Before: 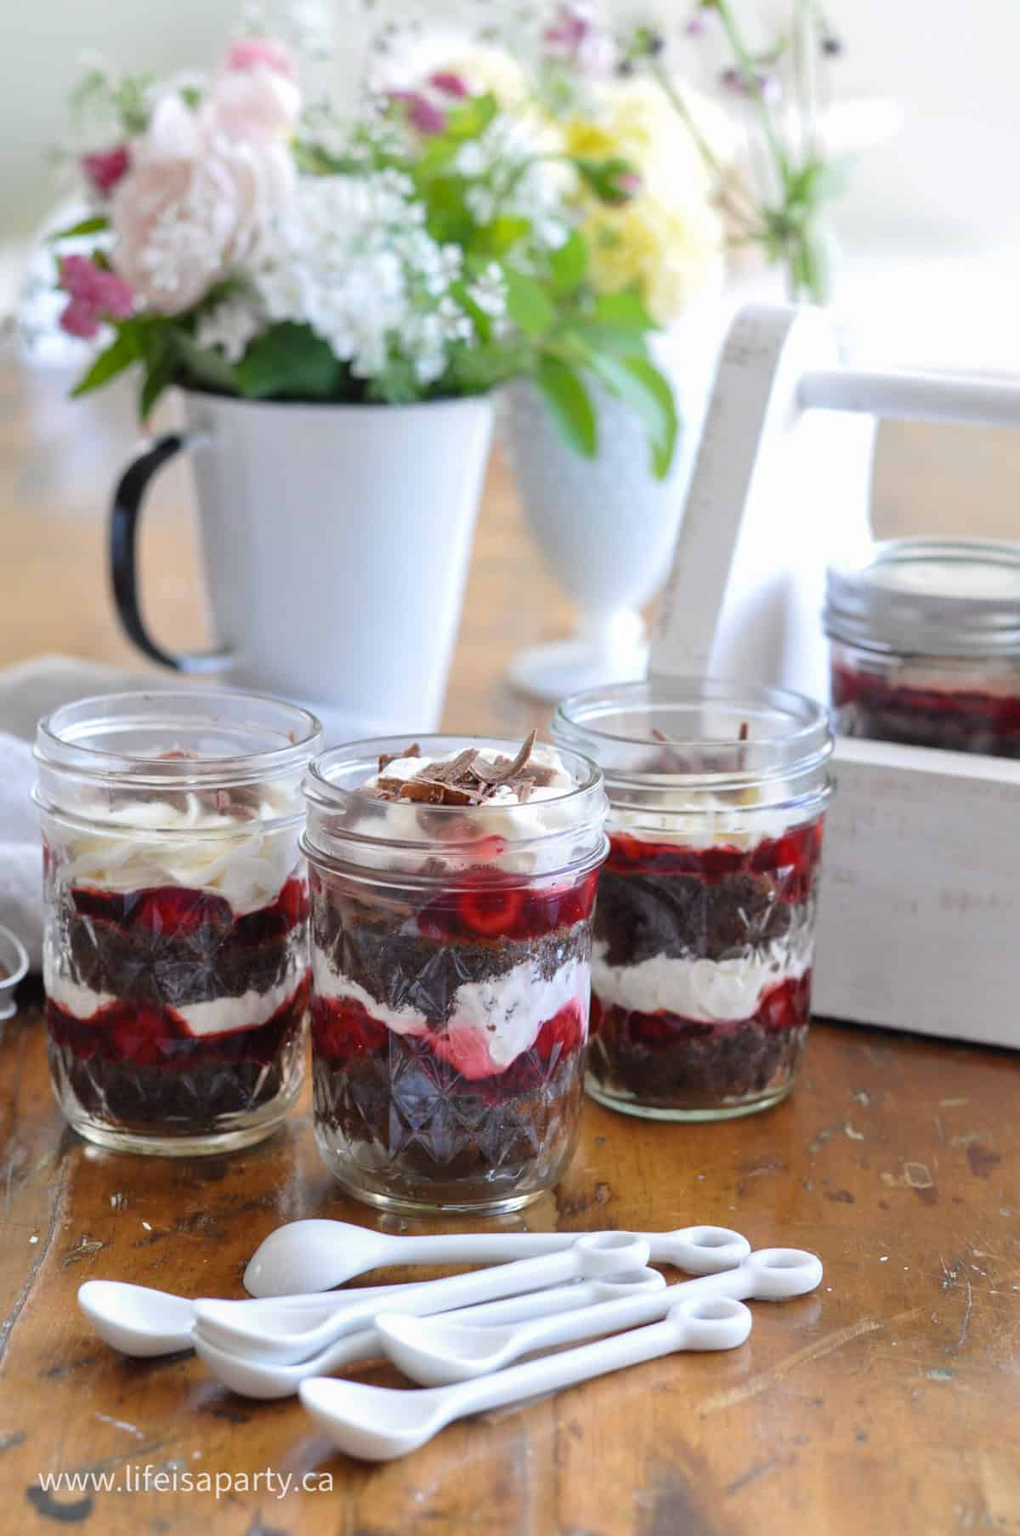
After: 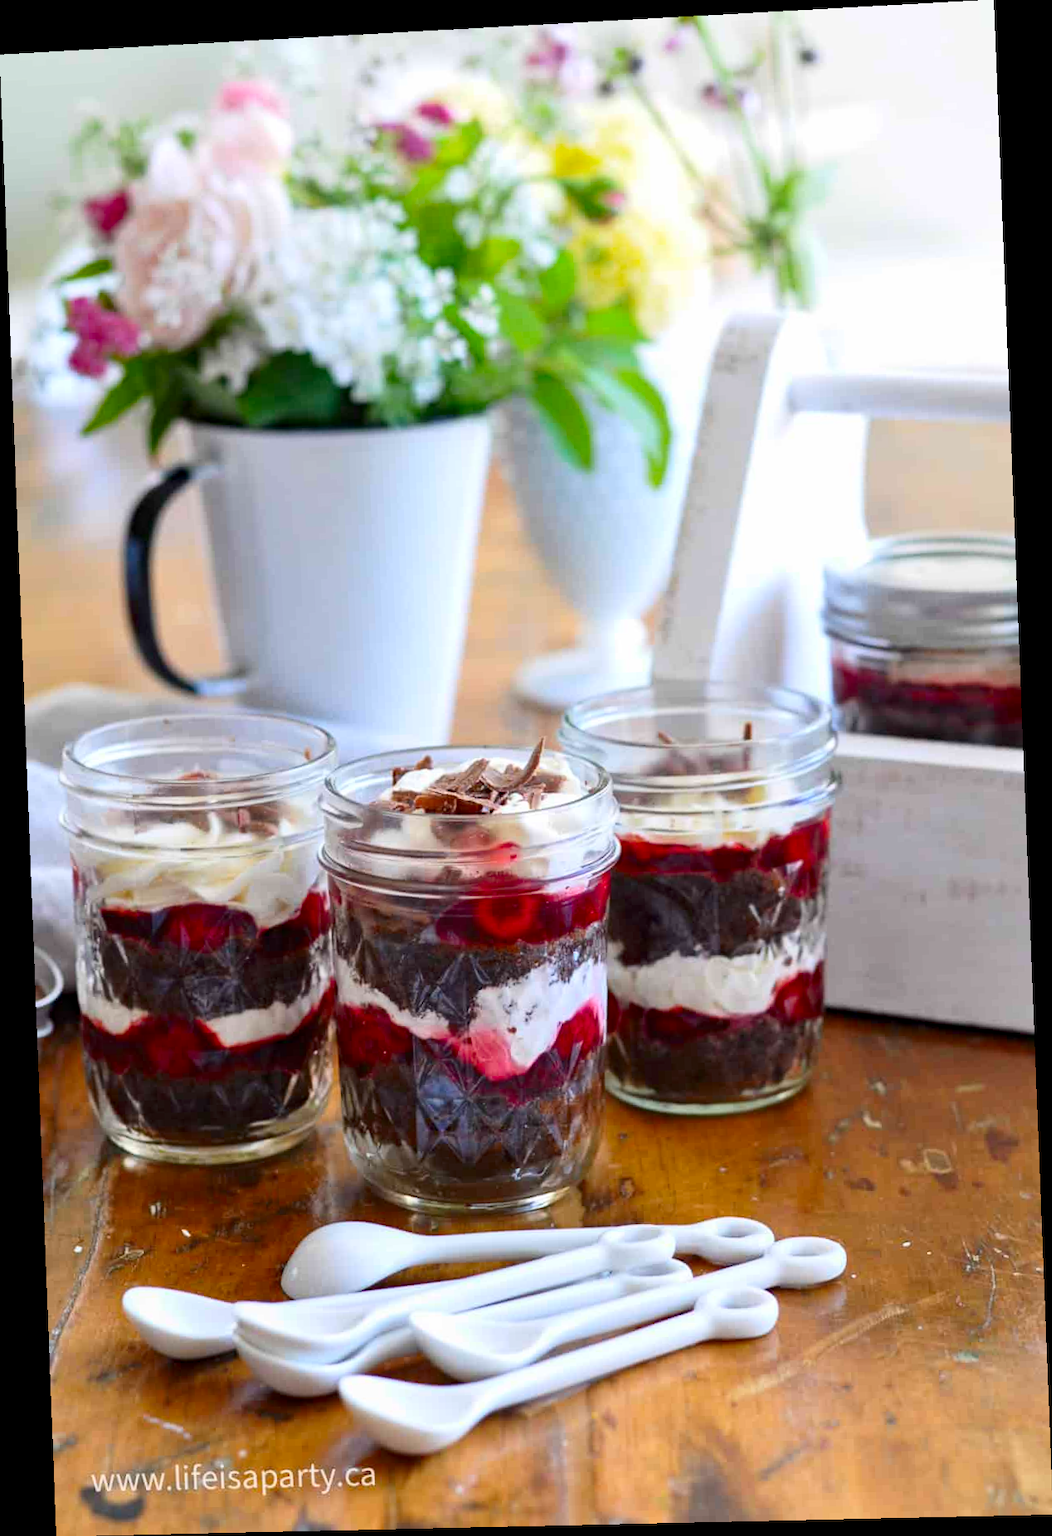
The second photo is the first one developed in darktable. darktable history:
contrast brightness saturation: contrast 0.16, saturation 0.32
haze removal: compatibility mode true, adaptive false
rotate and perspective: rotation -2.22°, lens shift (horizontal) -0.022, automatic cropping off
